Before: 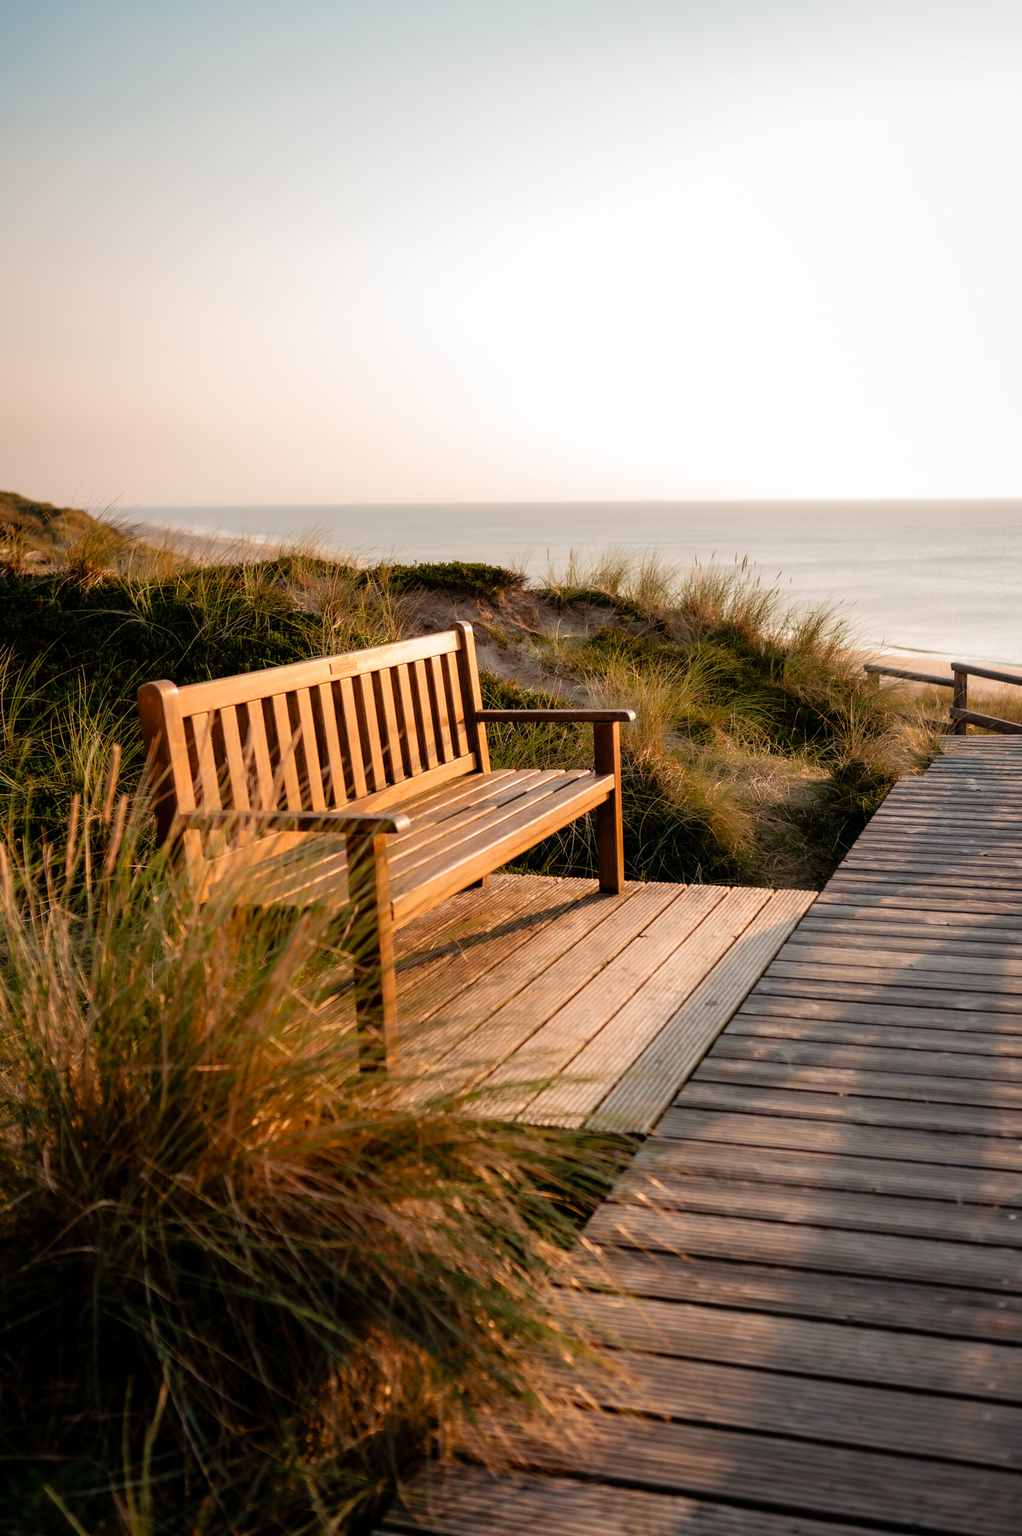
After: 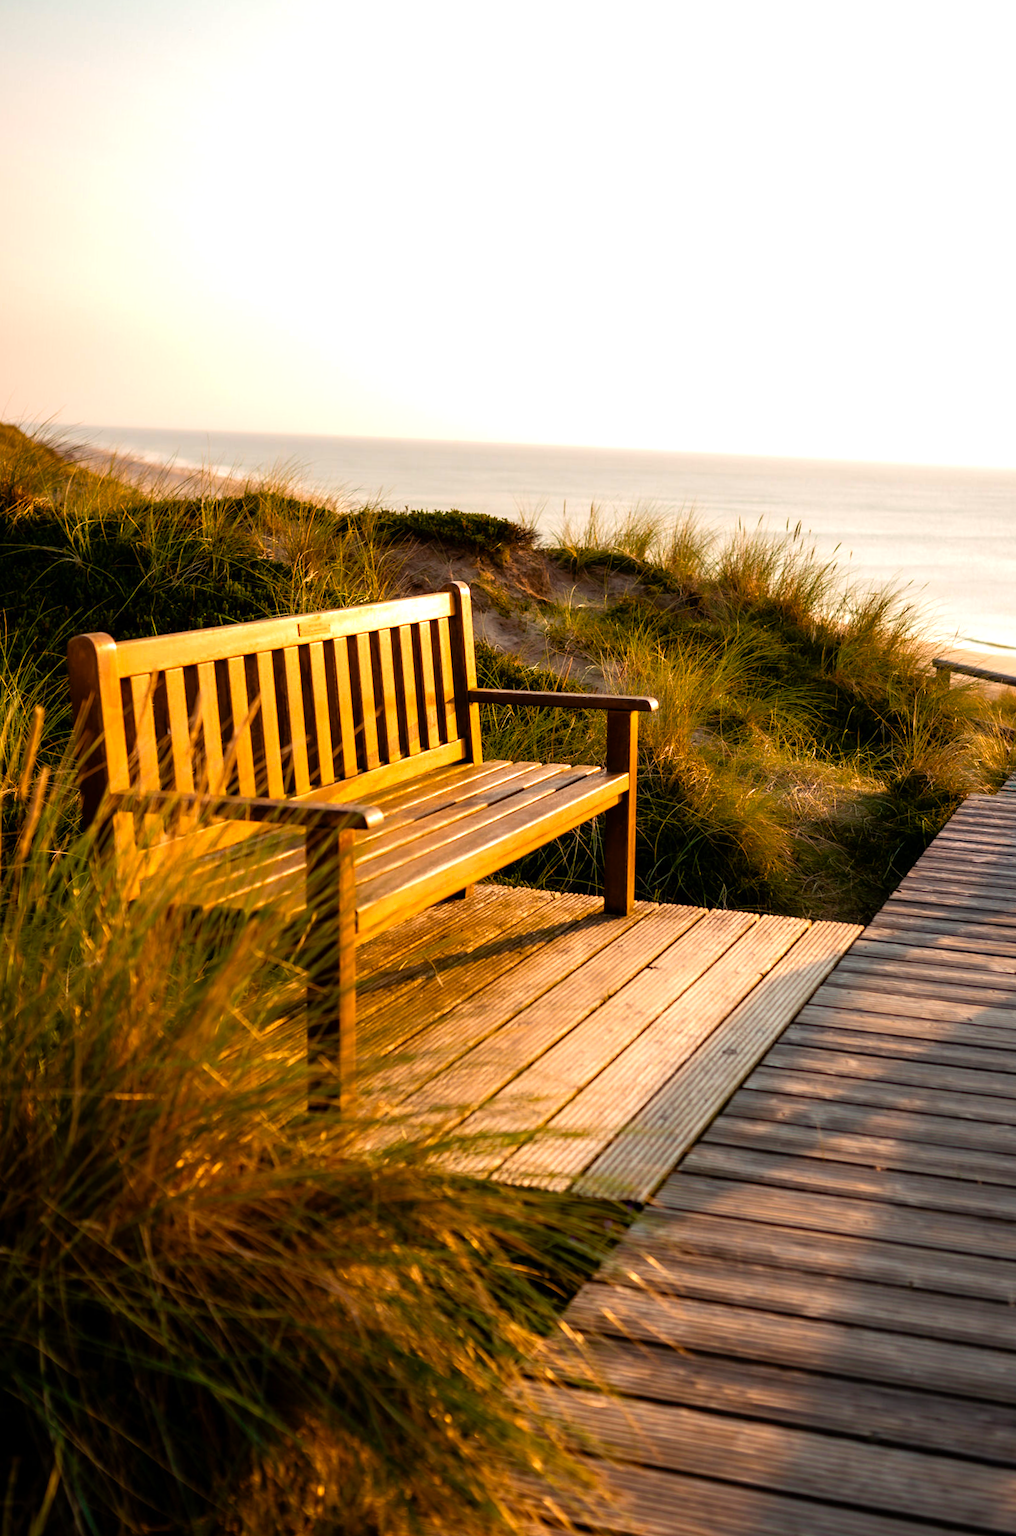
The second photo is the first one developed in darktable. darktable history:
color balance rgb: linear chroma grading › shadows 31.555%, linear chroma grading › global chroma -1.471%, linear chroma grading › mid-tones 3.761%, perceptual saturation grading › global saturation 0.184%, perceptual brilliance grading › highlights 14.168%, perceptual brilliance grading › shadows -18.522%, global vibrance 50.128%
crop and rotate: angle -3.08°, left 5.076%, top 5.194%, right 4.734%, bottom 4.09%
